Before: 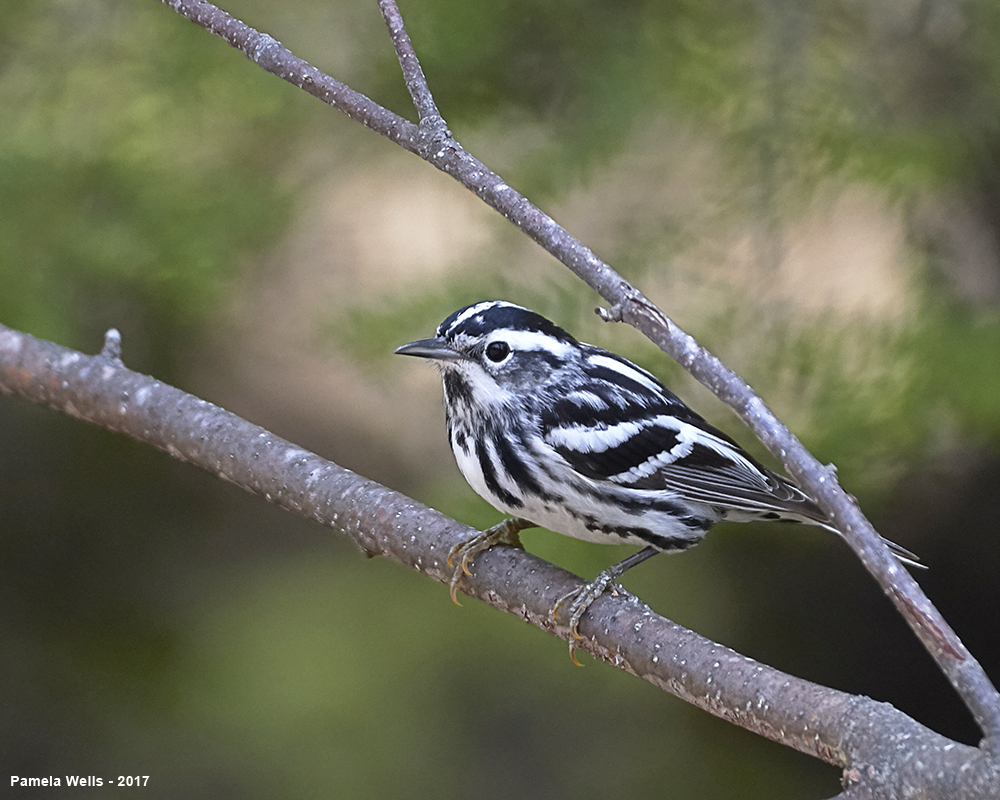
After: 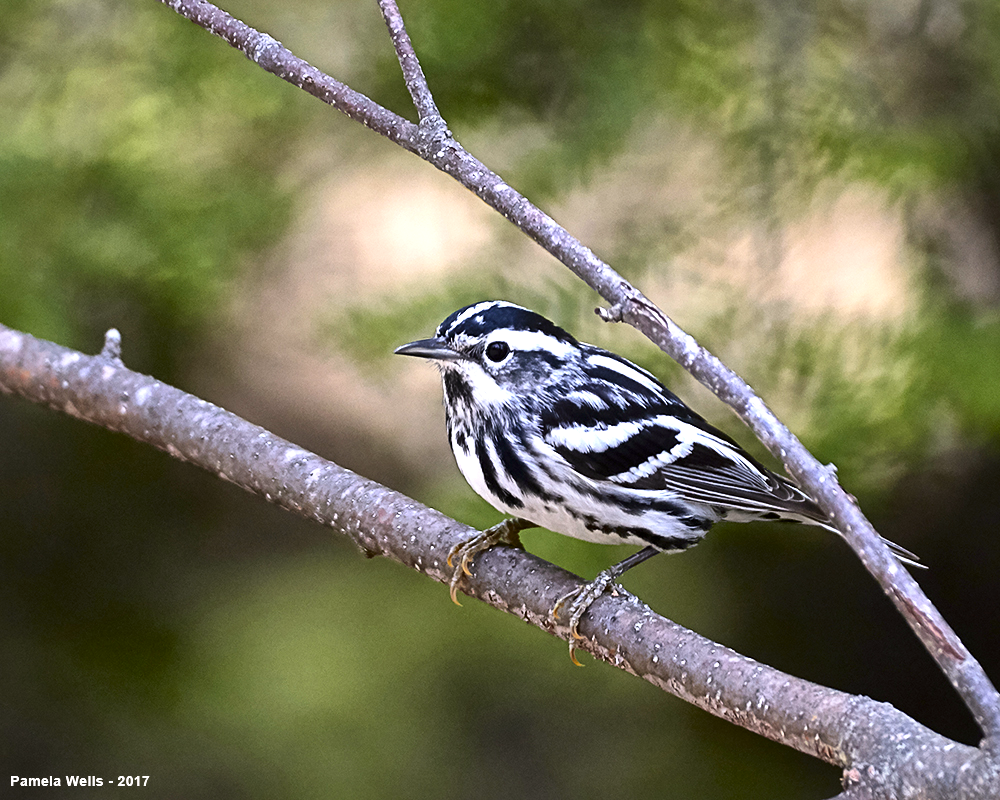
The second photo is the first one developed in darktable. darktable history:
exposure: exposure 0.556 EV, compensate highlight preservation false
local contrast: mode bilateral grid, contrast 20, coarseness 50, detail 132%, midtone range 0.2
color correction: highlights a* 3.12, highlights b* -1.55, shadows a* -0.101, shadows b* 2.52, saturation 0.98
contrast brightness saturation: contrast 0.19, brightness -0.11, saturation 0.21
